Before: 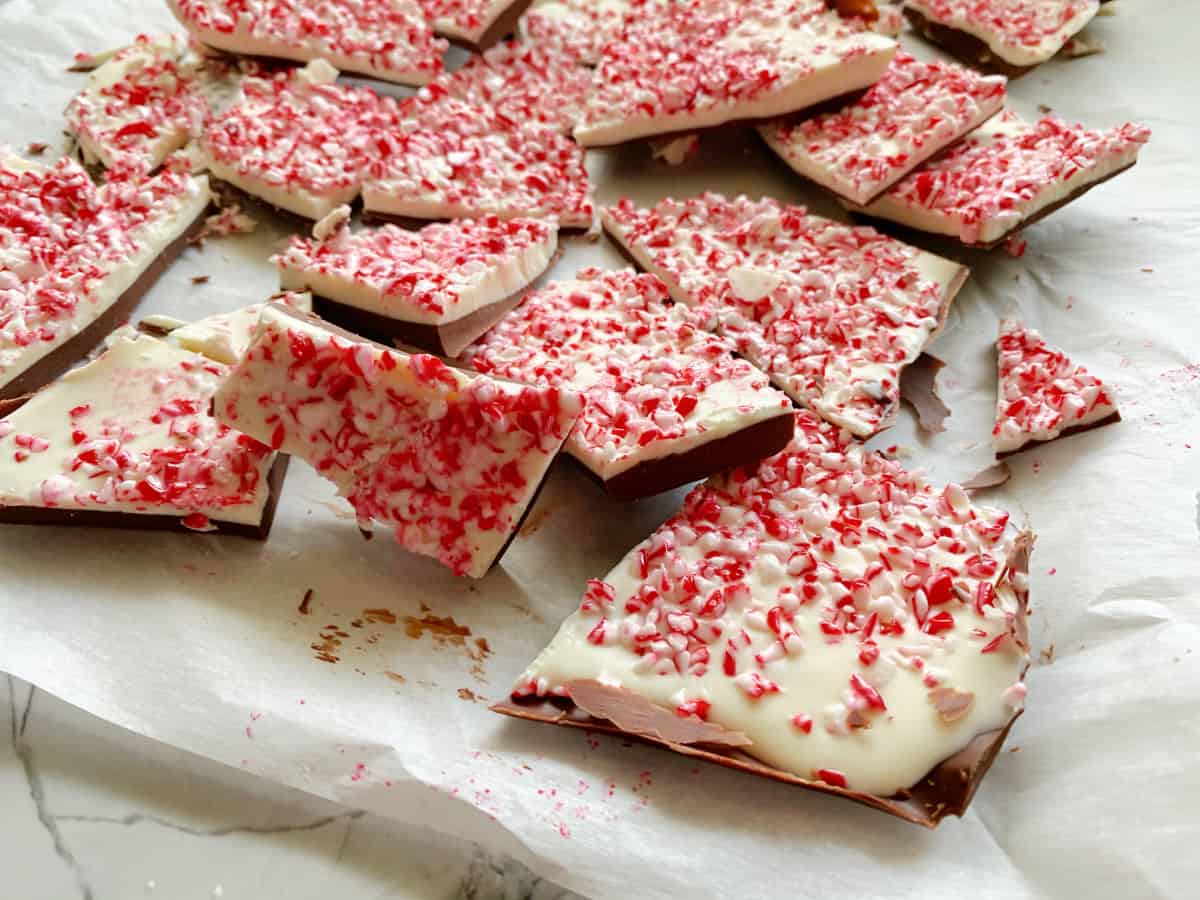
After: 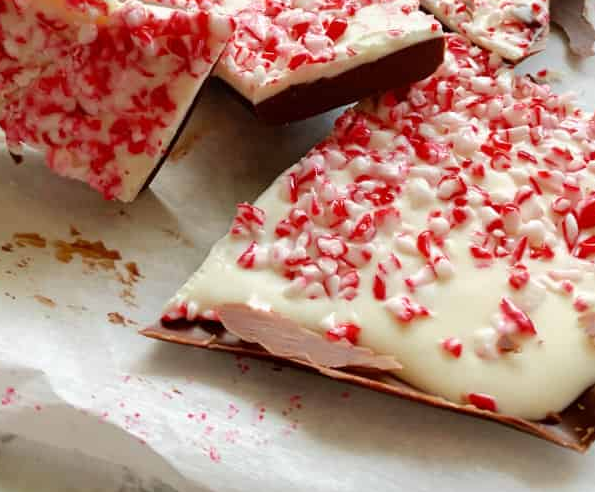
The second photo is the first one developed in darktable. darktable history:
exposure: compensate highlight preservation false
crop: left 29.197%, top 41.816%, right 21.16%, bottom 3.505%
